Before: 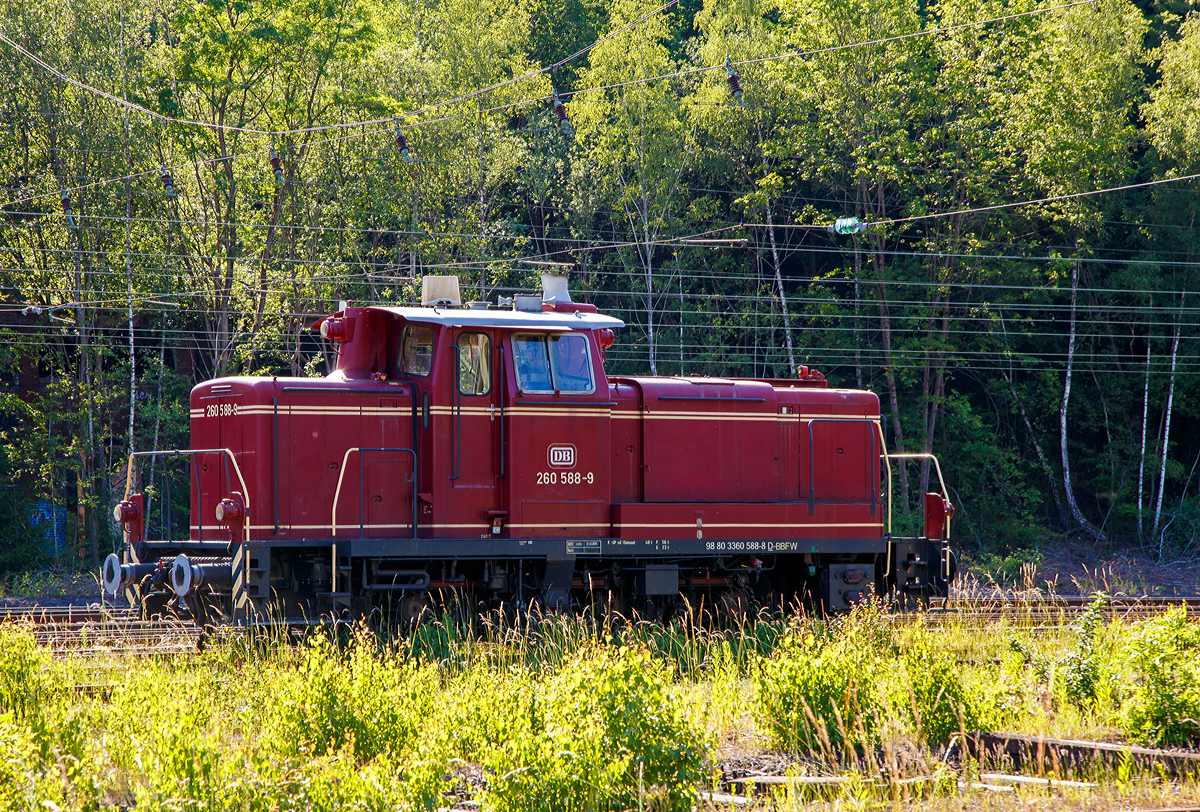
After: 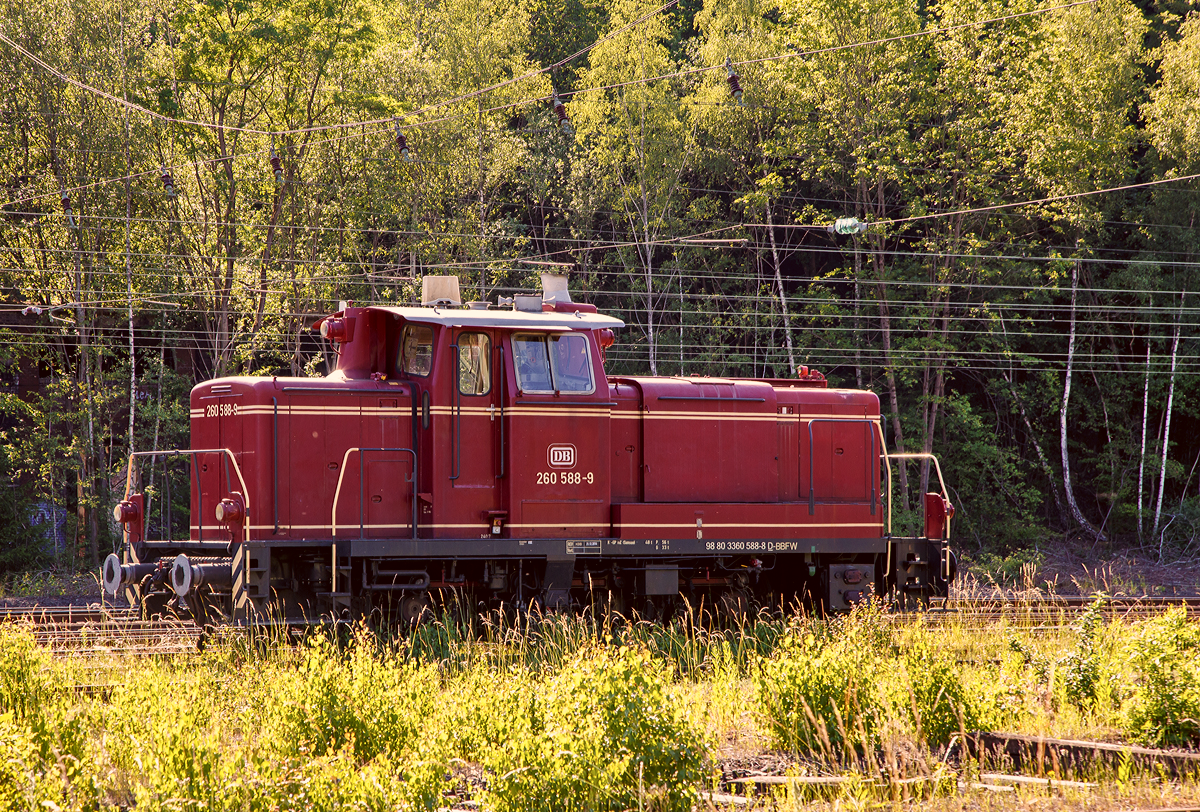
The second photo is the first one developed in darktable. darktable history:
color calibration: x 0.334, y 0.349, temperature 5426 K
shadows and highlights: soften with gaussian
color correction: highlights a* 10.21, highlights b* 9.79, shadows a* 8.61, shadows b* 7.88, saturation 0.8
